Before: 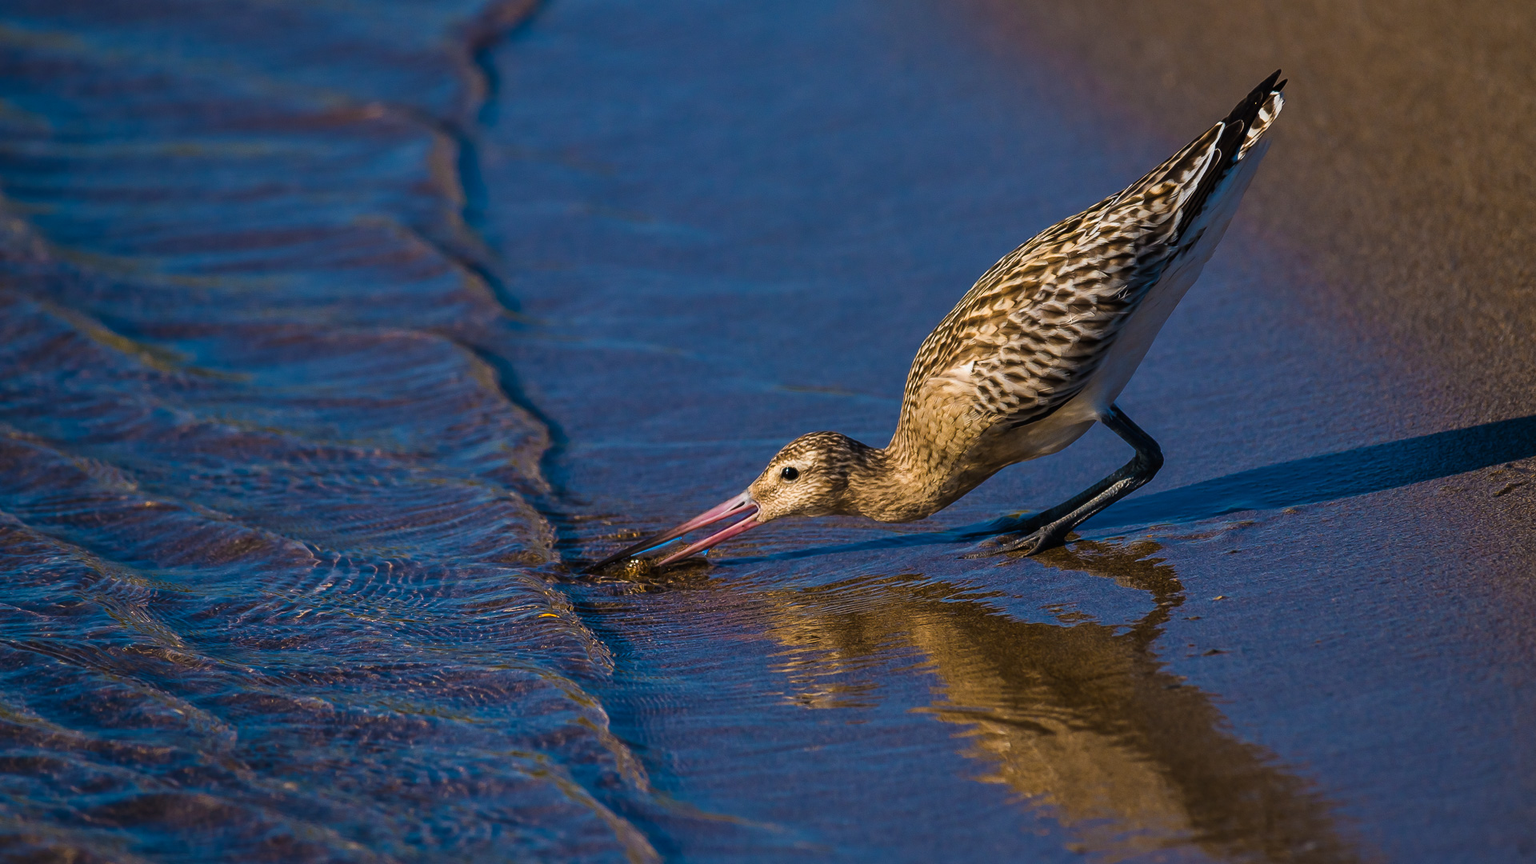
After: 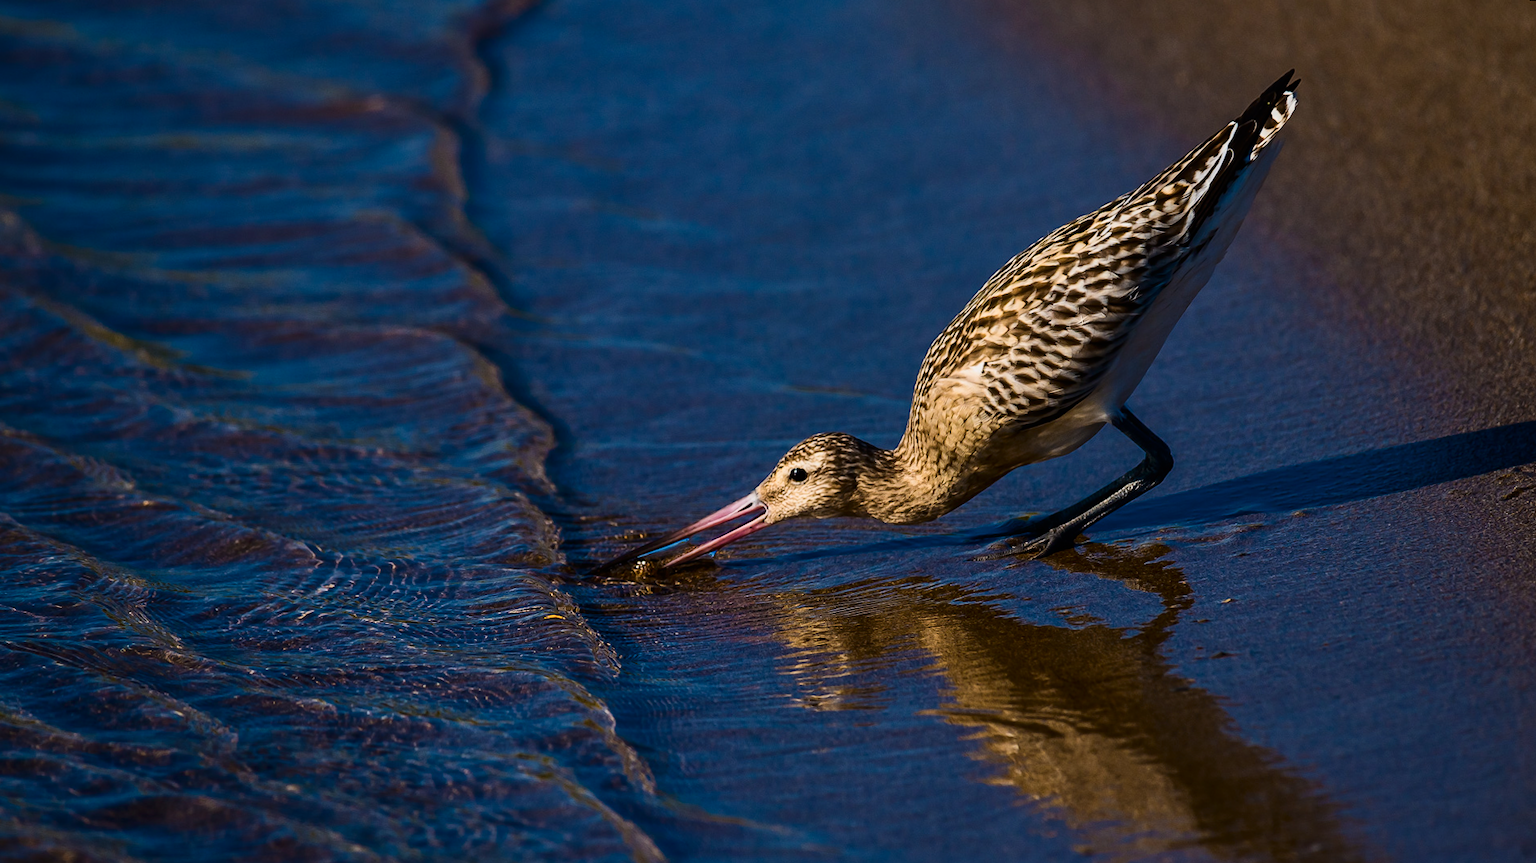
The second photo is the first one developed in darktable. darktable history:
rotate and perspective: rotation 0.174°, lens shift (vertical) 0.013, lens shift (horizontal) 0.019, shear 0.001, automatic cropping original format, crop left 0.007, crop right 0.991, crop top 0.016, crop bottom 0.997
contrast brightness saturation: contrast 0.28
filmic rgb: black relative exposure -14.19 EV, white relative exposure 3.39 EV, hardness 7.89, preserve chrominance max RGB
